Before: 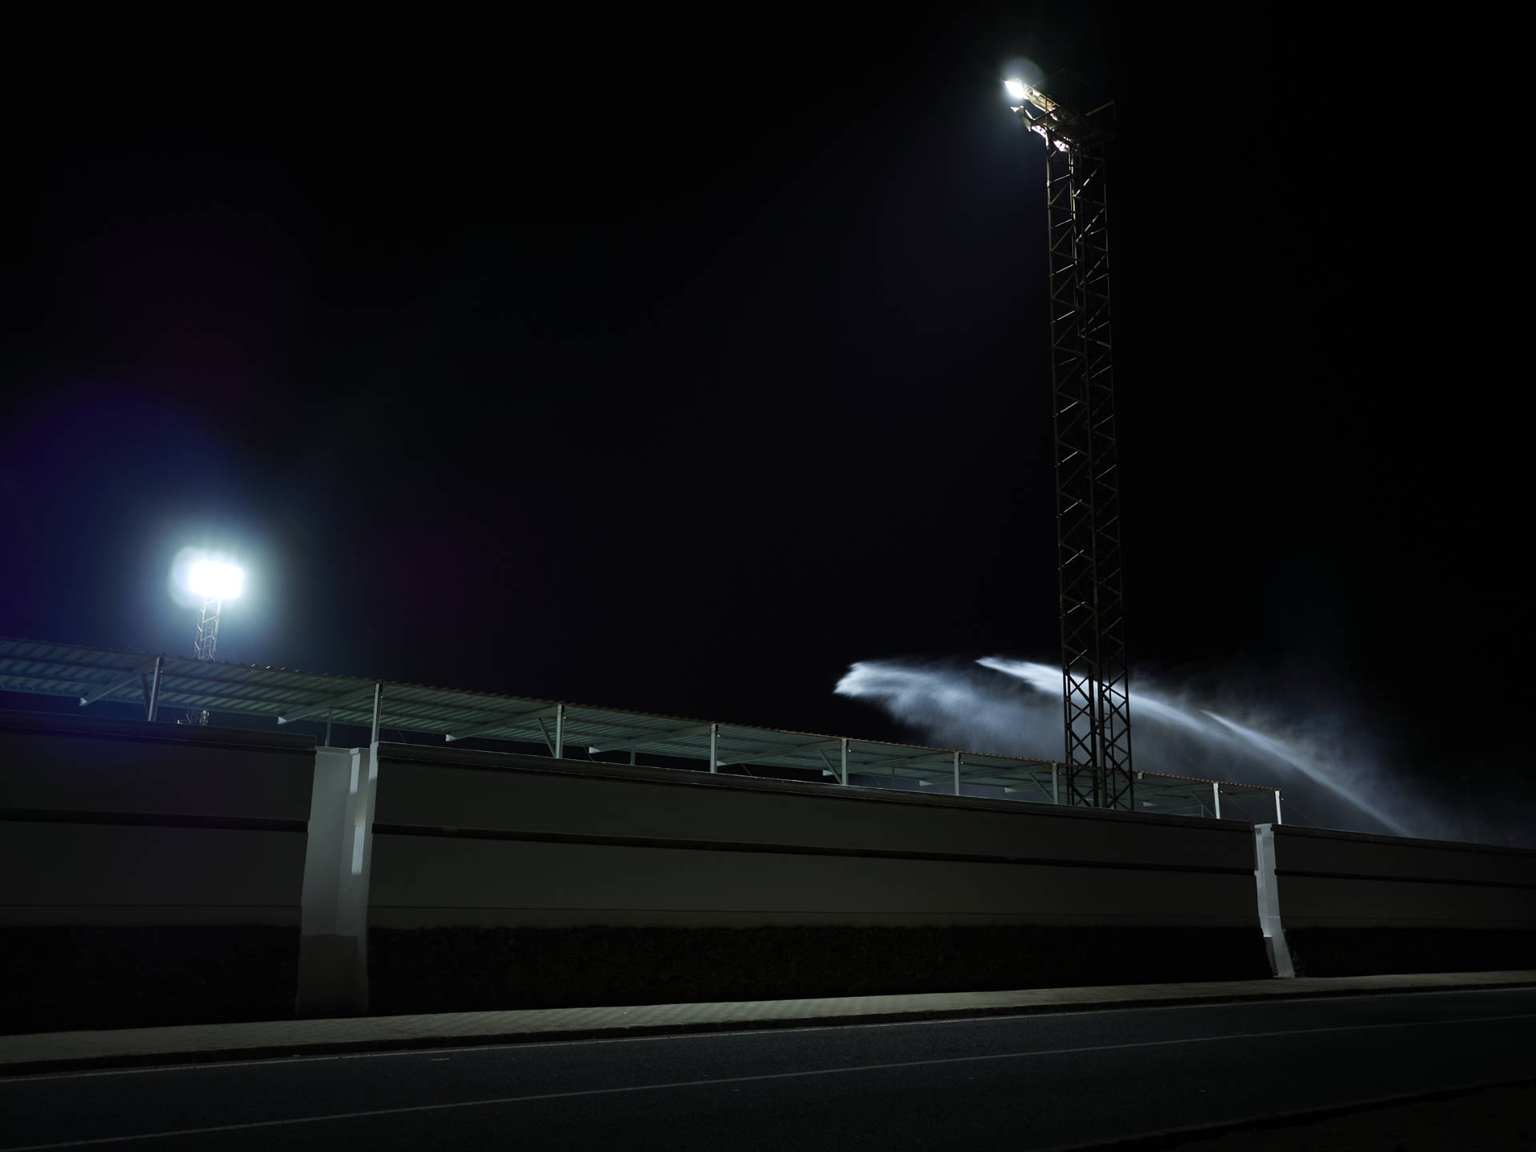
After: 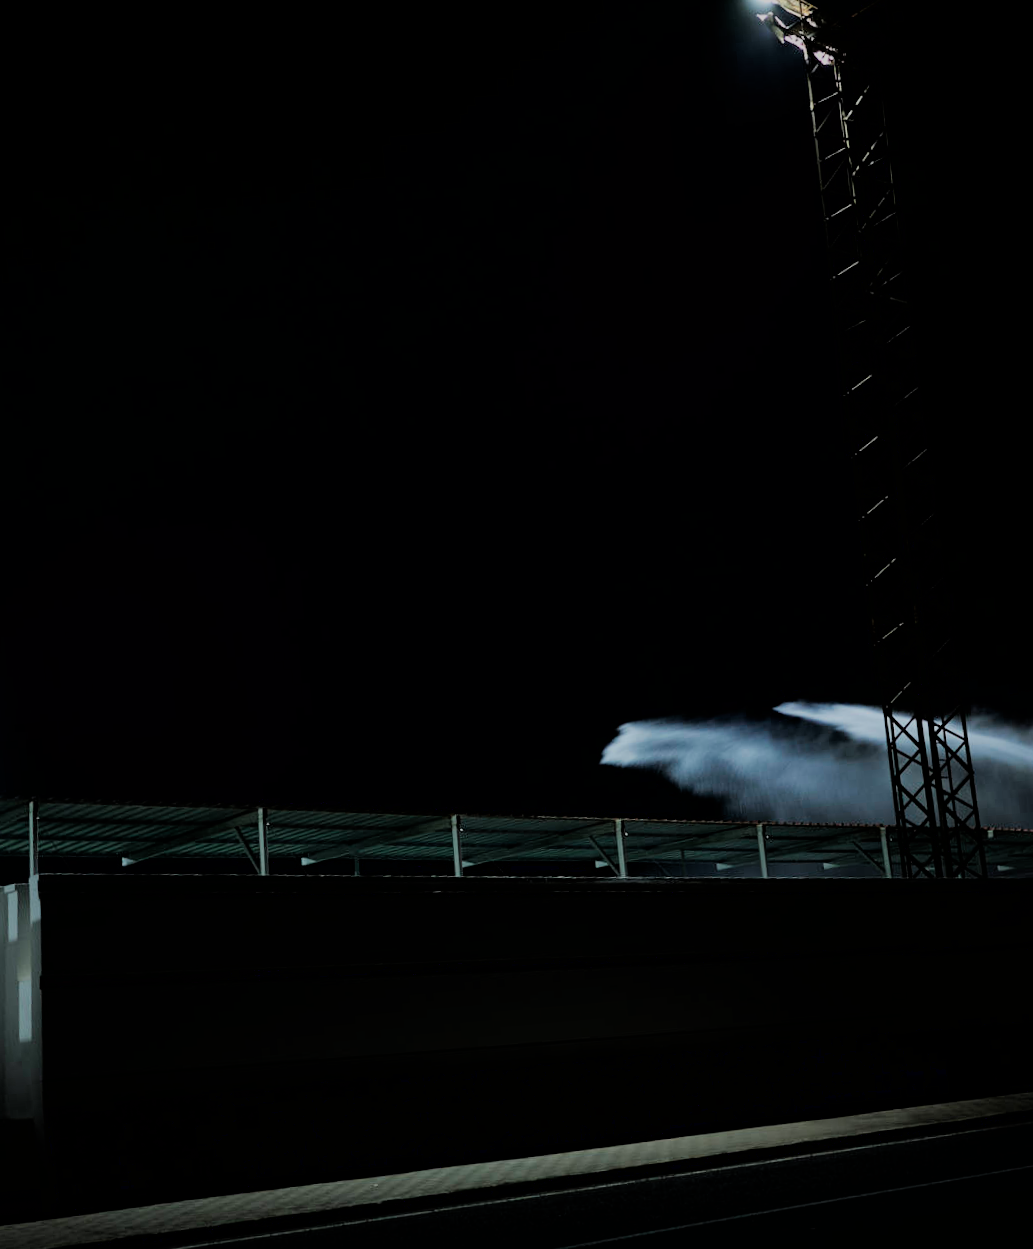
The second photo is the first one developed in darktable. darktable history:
filmic rgb: black relative exposure -6.15 EV, white relative exposure 6.96 EV, hardness 2.23, color science v6 (2022)
crop and rotate: left 22.516%, right 21.234%
contrast equalizer: octaves 7, y [[0.5, 0.502, 0.506, 0.511, 0.52, 0.537], [0.5 ×6], [0.505, 0.509, 0.518, 0.534, 0.553, 0.561], [0 ×6], [0 ×6]]
rotate and perspective: rotation -5°, crop left 0.05, crop right 0.952, crop top 0.11, crop bottom 0.89
